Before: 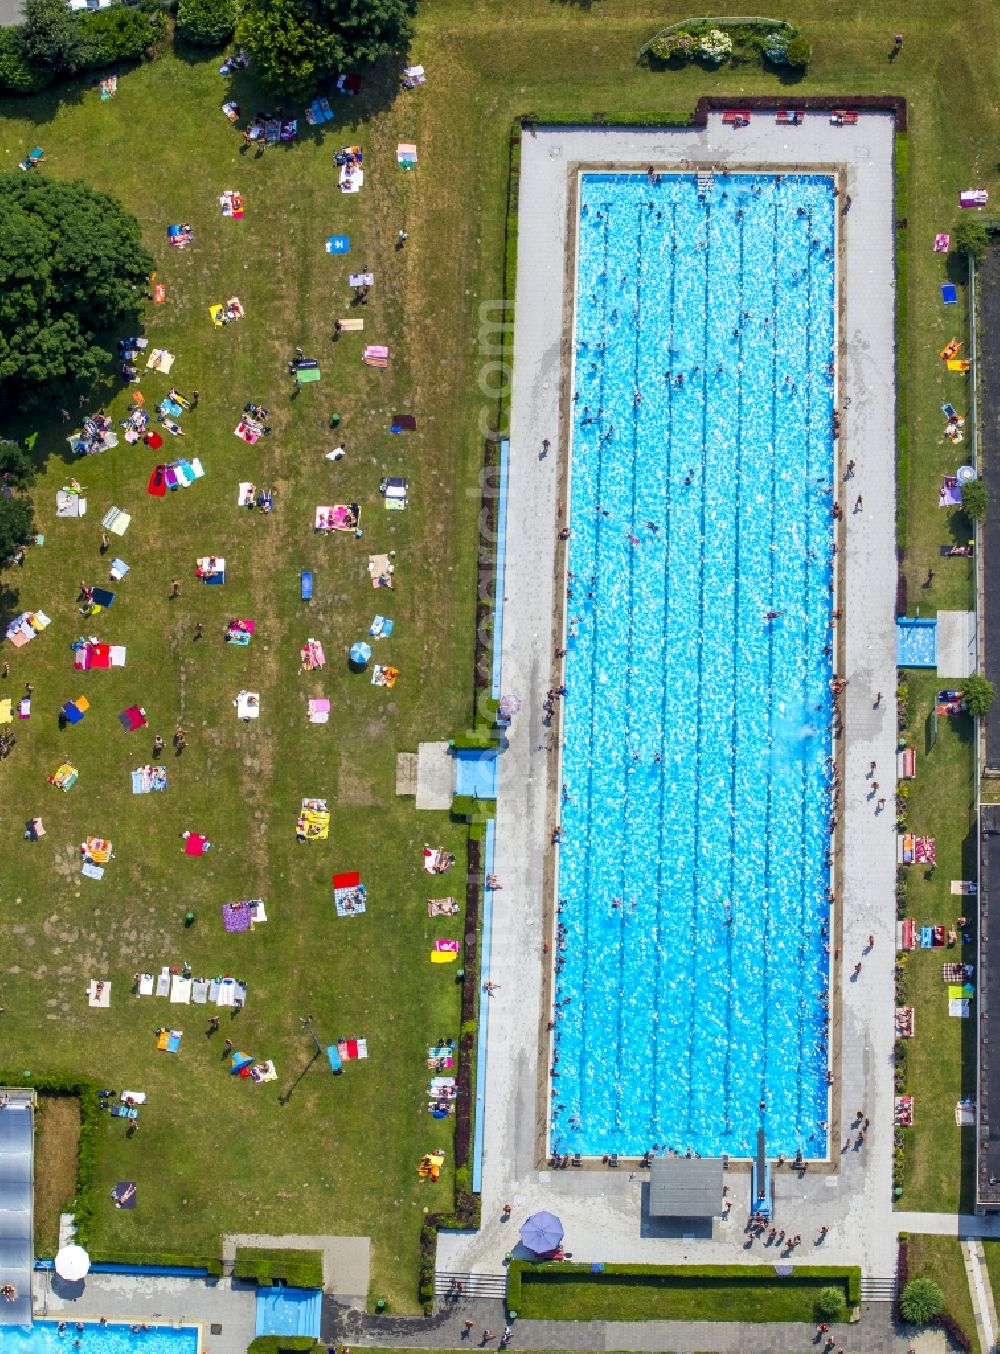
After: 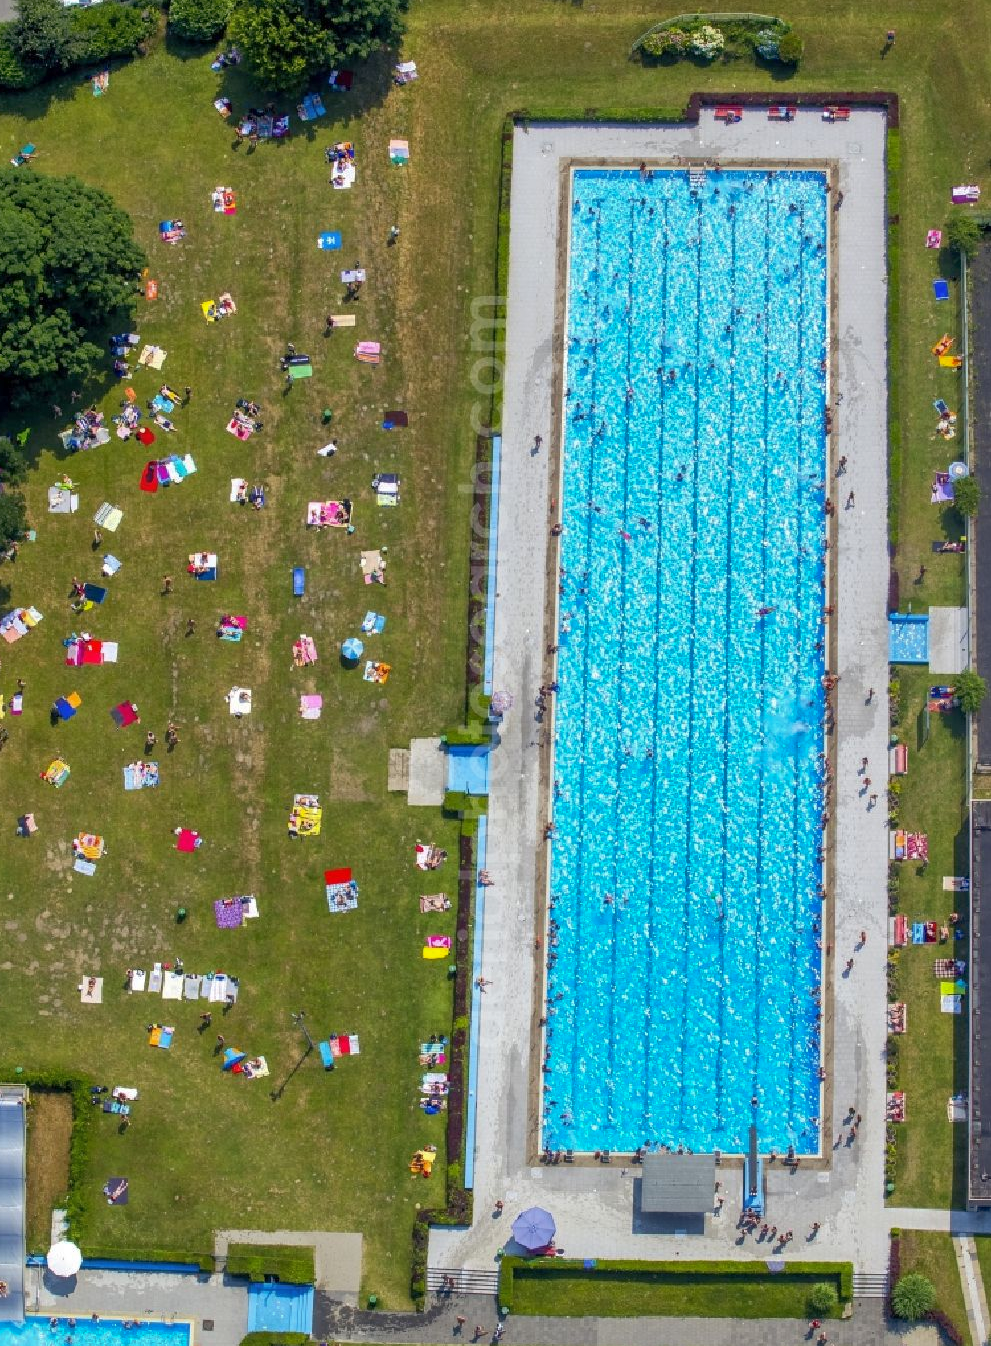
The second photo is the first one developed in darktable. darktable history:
shadows and highlights: on, module defaults
crop and rotate: left 0.815%, top 0.337%, bottom 0.247%
